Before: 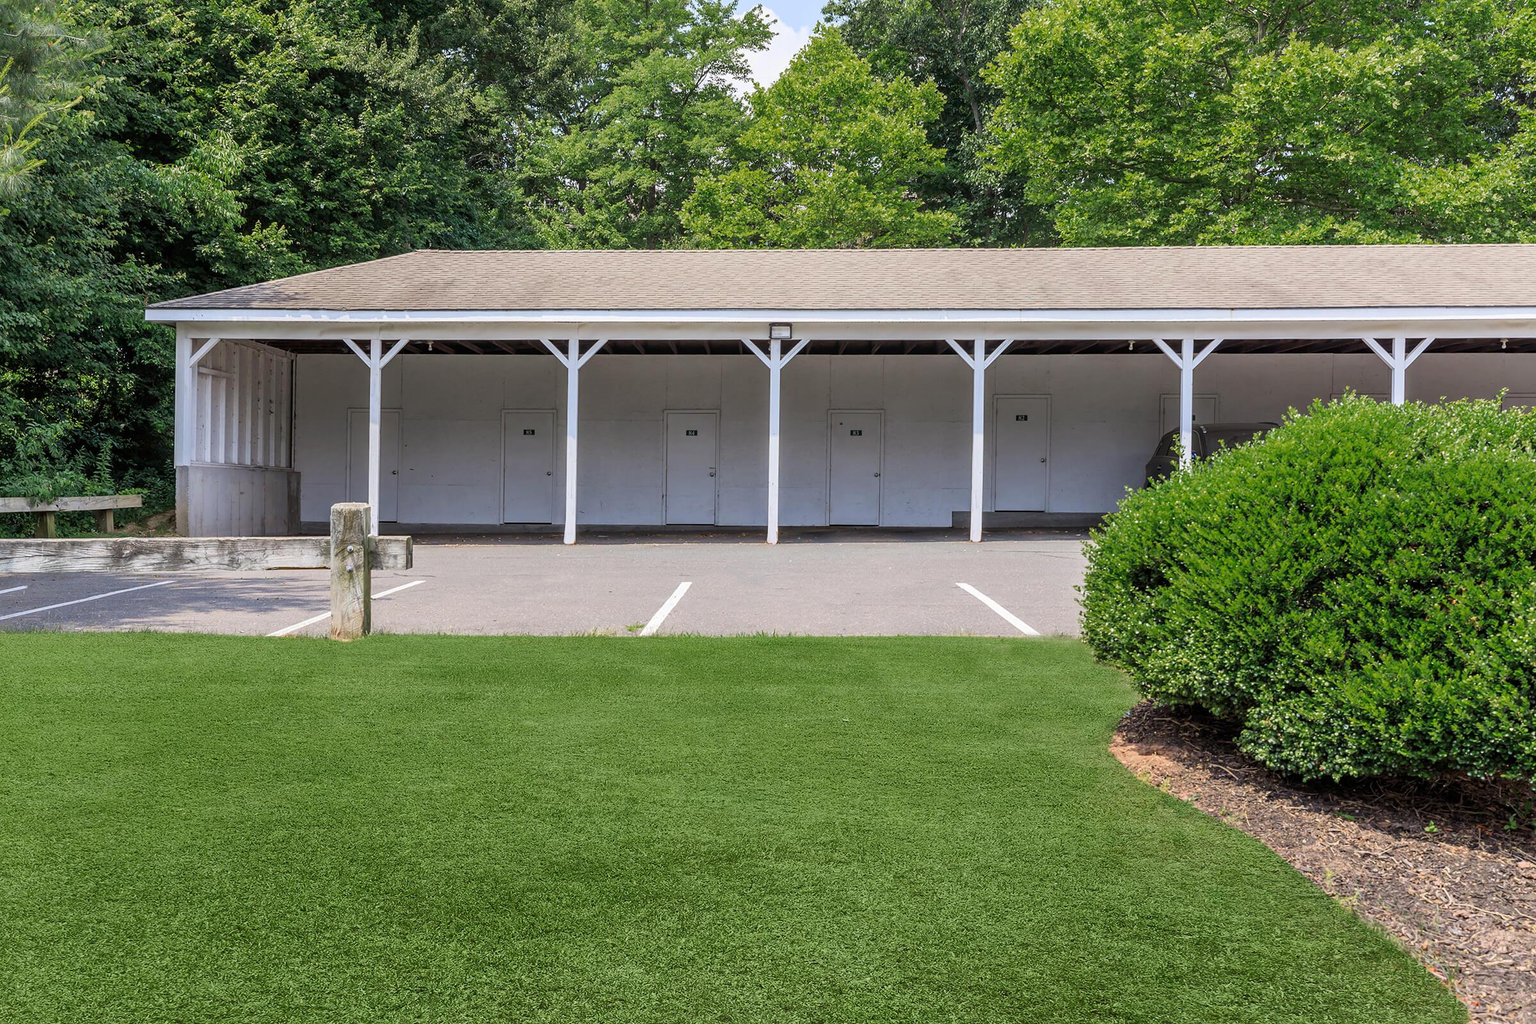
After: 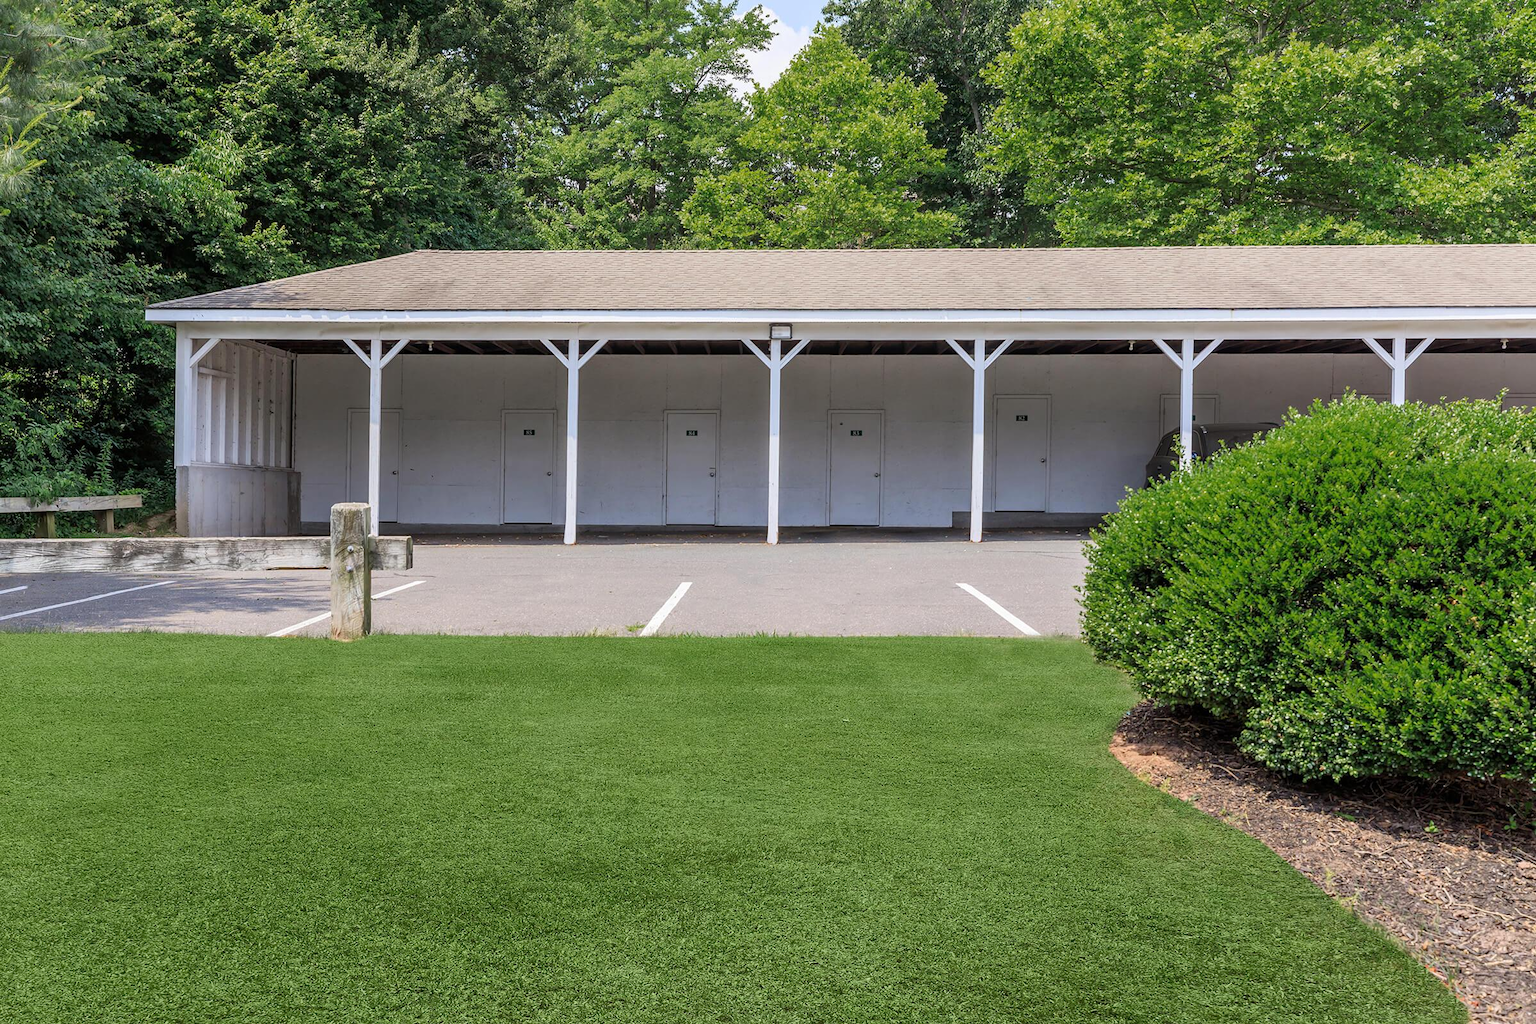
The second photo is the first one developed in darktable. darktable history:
color correction: highlights b* -0.027
